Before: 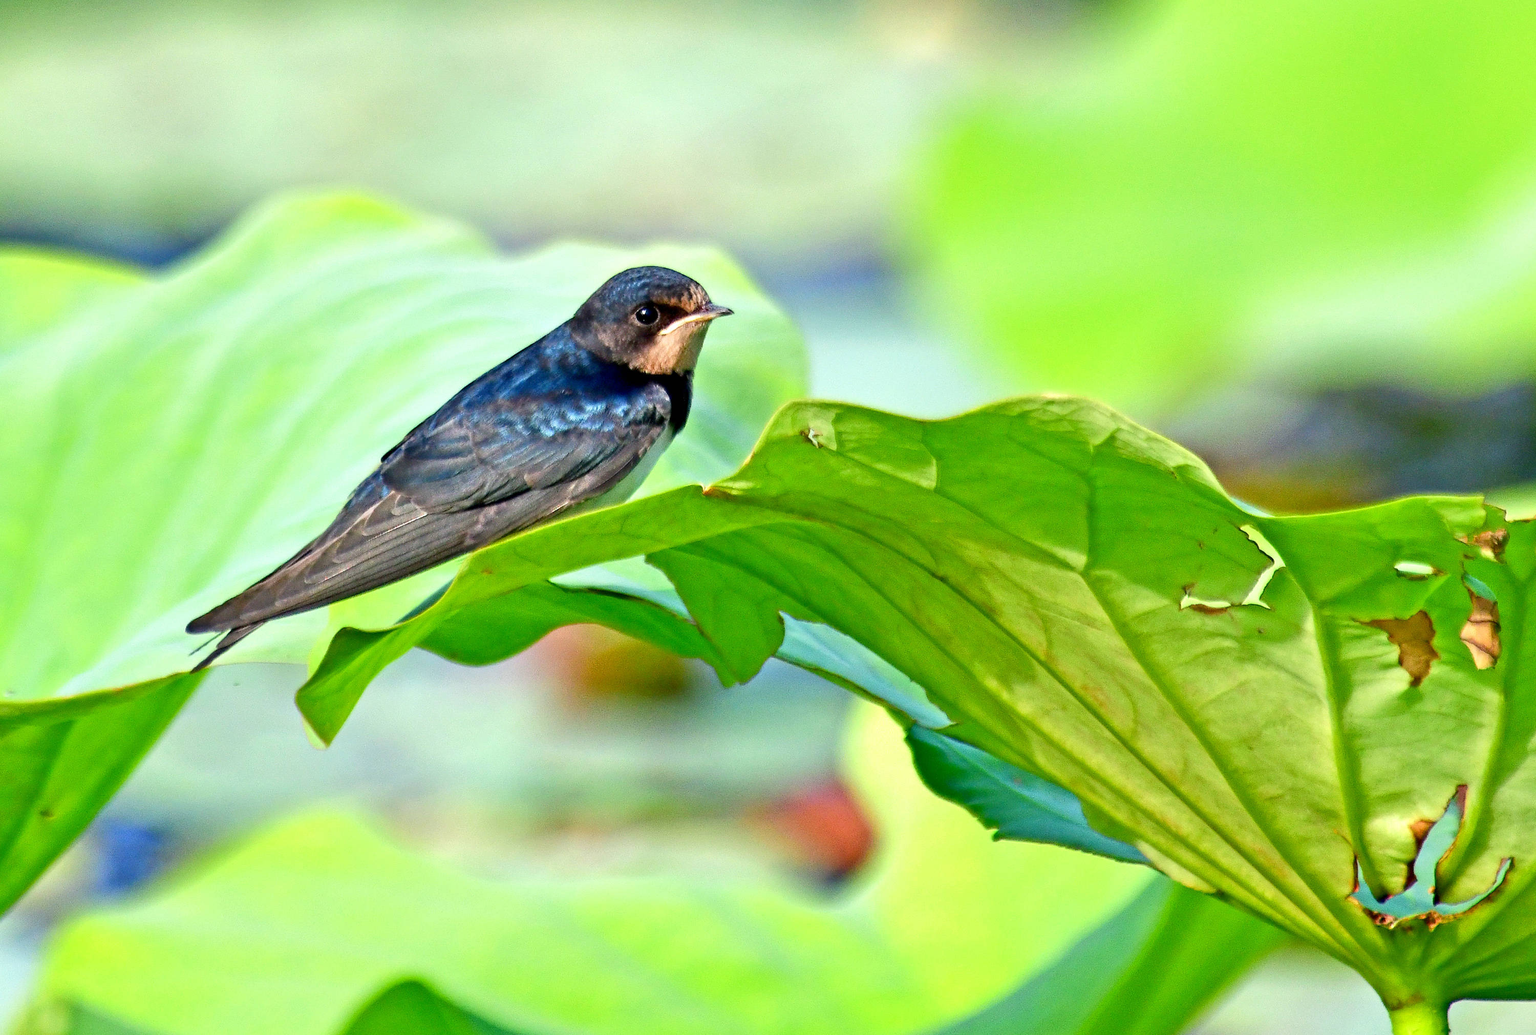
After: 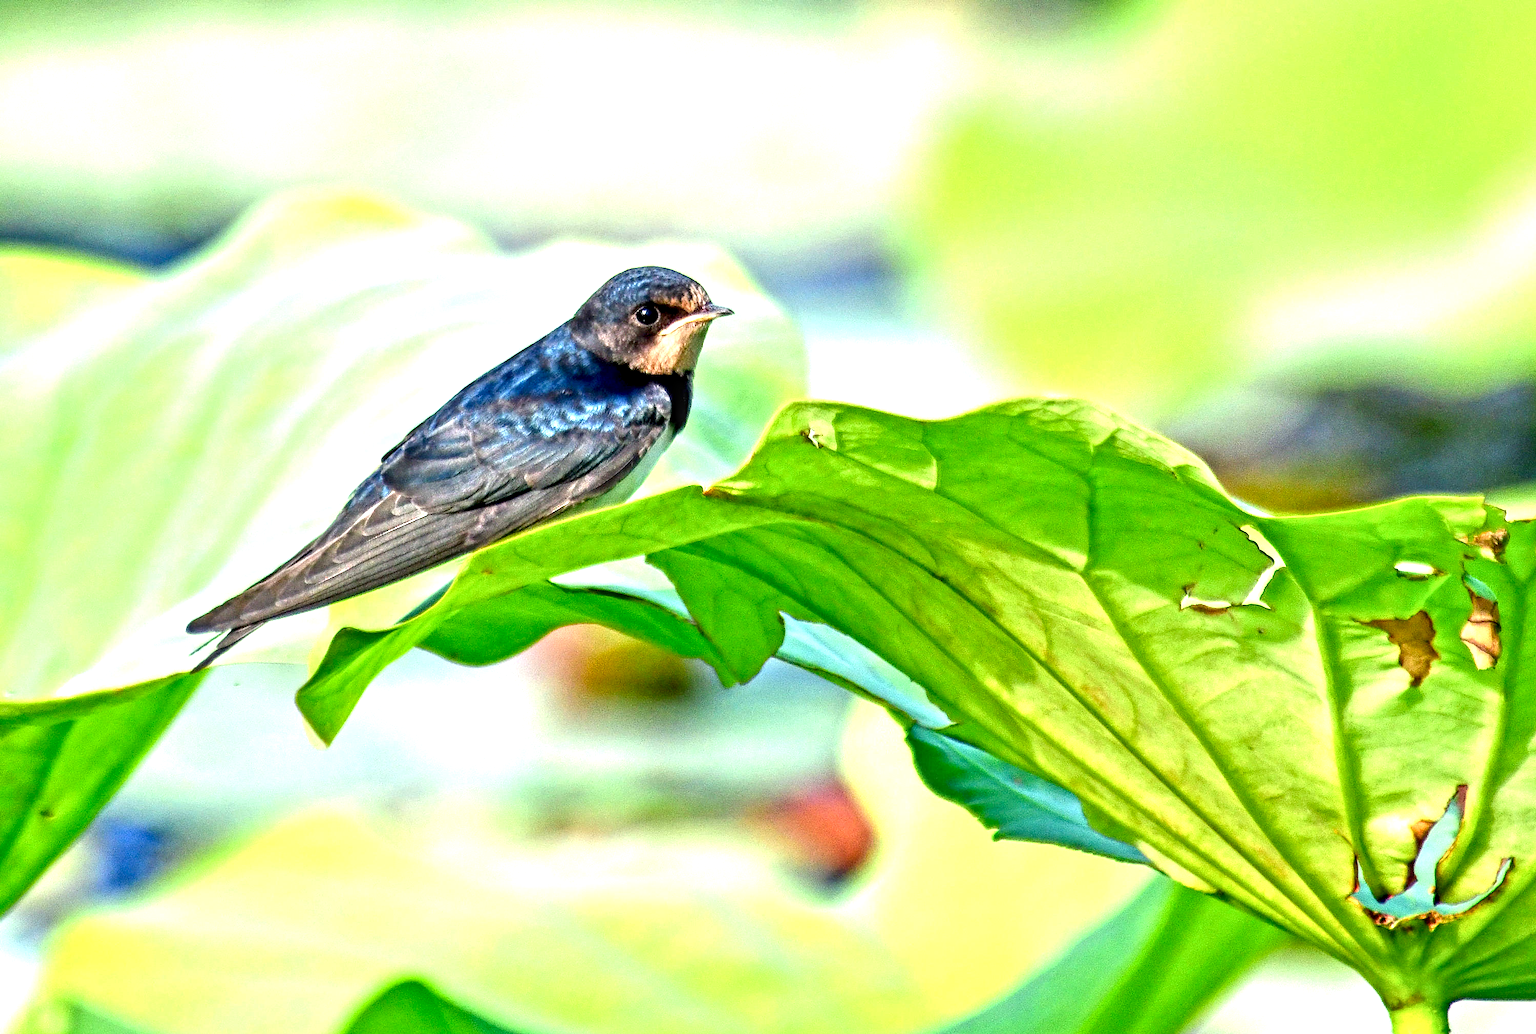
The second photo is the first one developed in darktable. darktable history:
local contrast: detail 156%
exposure: black level correction 0, exposure 0.695 EV, compensate highlight preservation false
